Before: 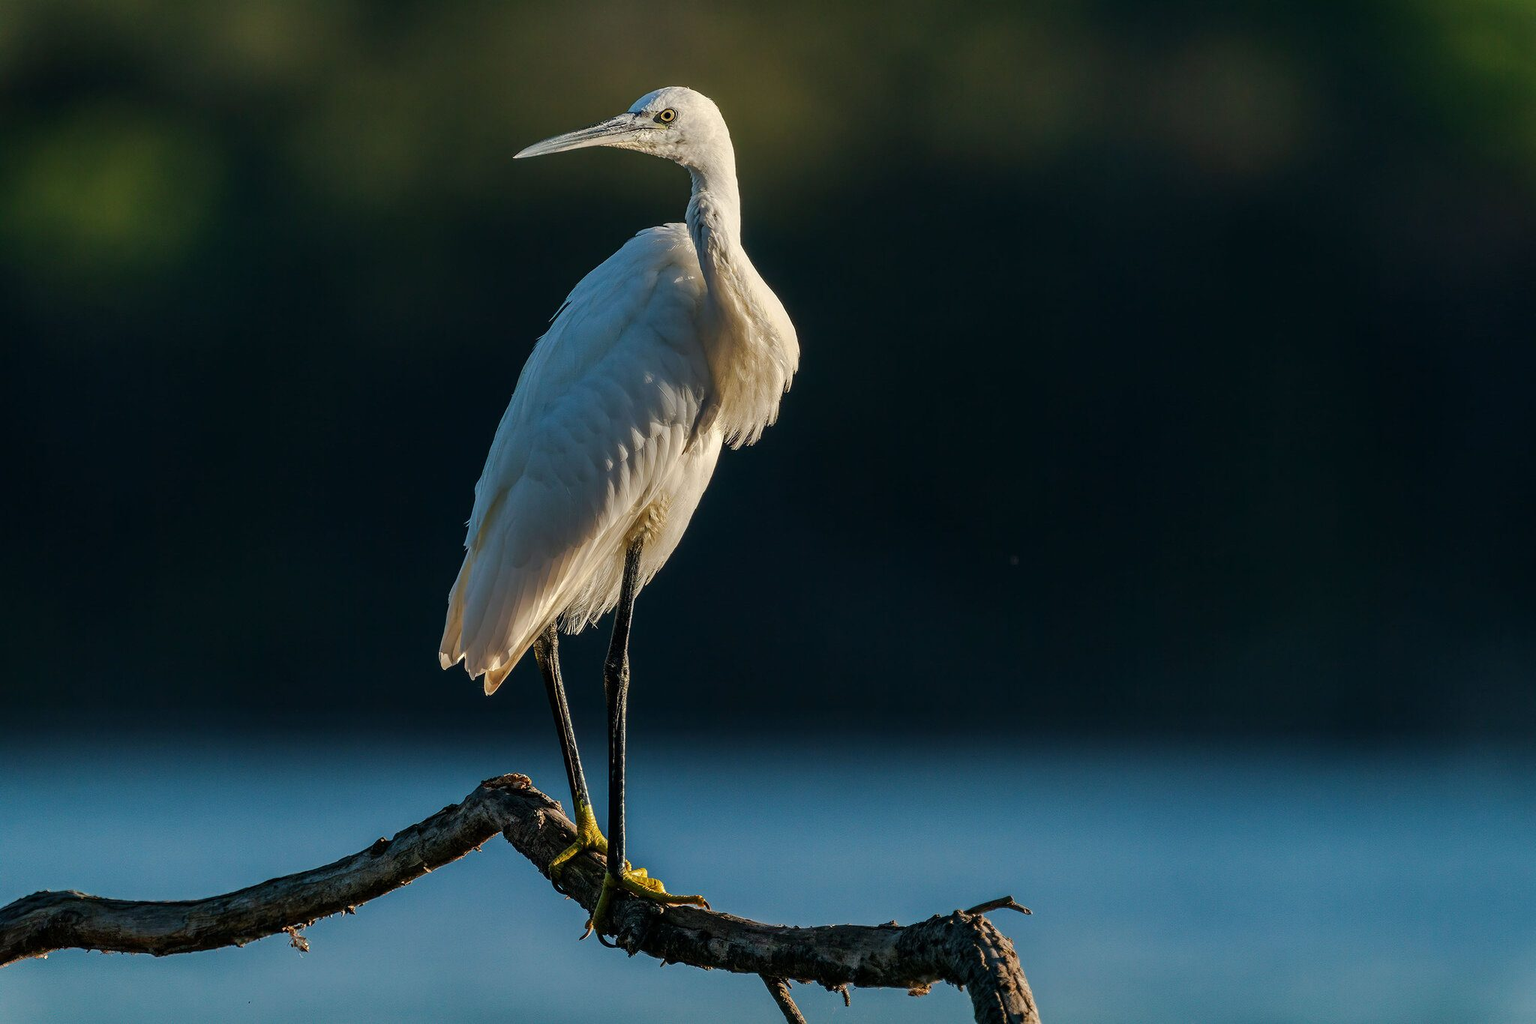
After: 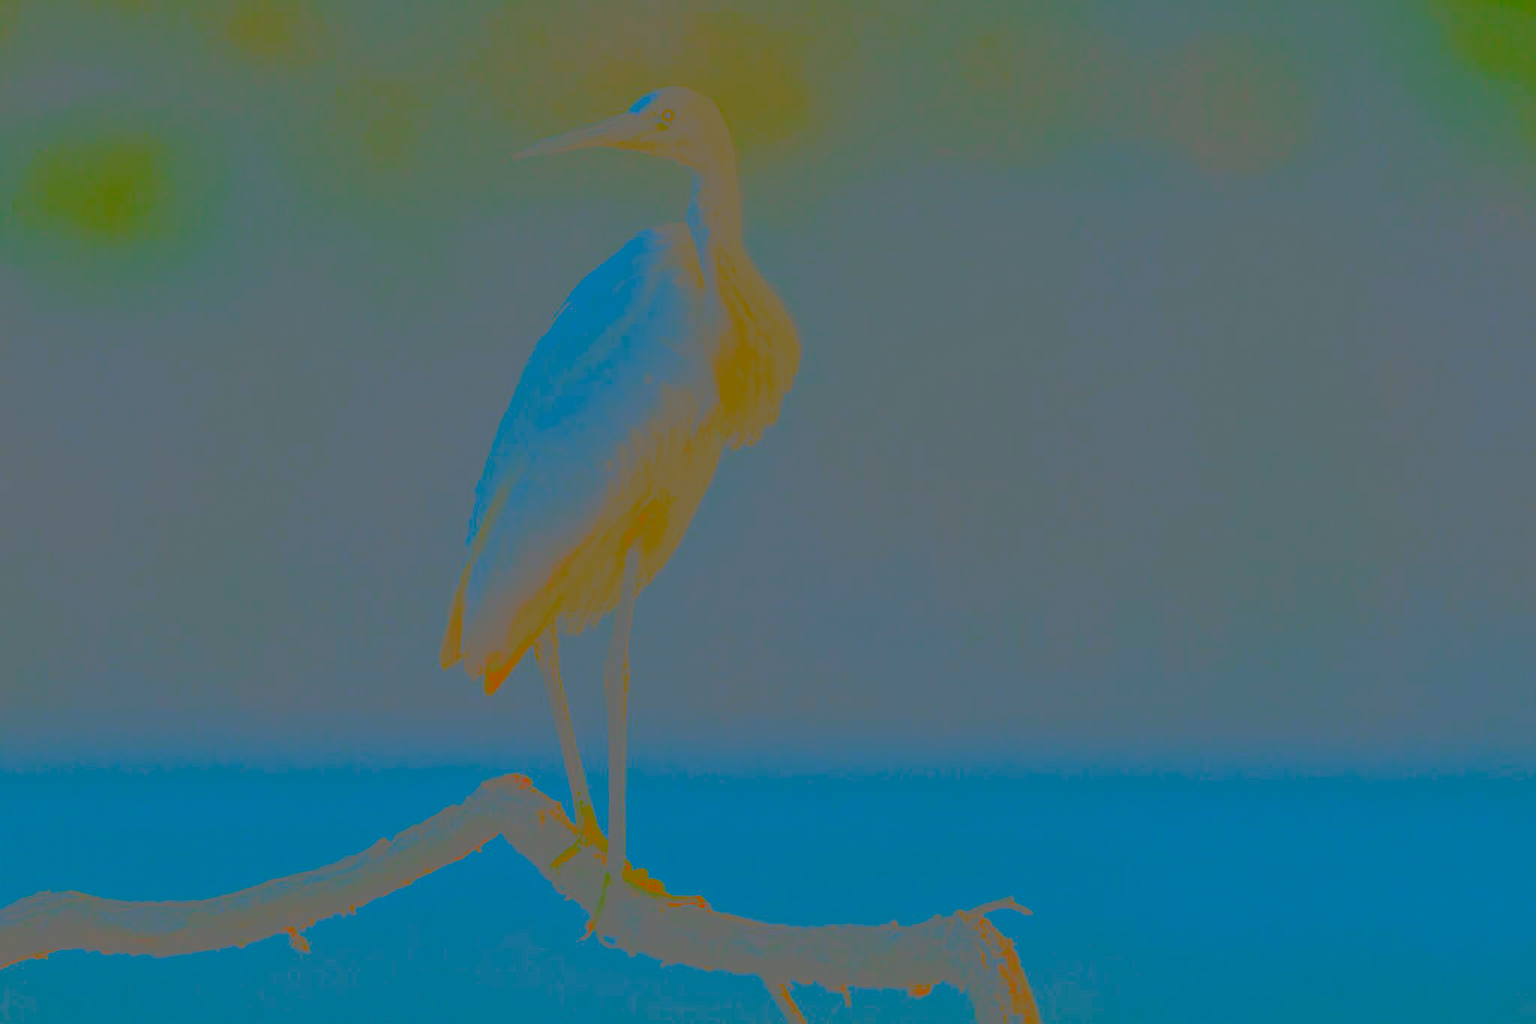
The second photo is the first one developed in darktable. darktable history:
tone equalizer: on, module defaults
tone curve: curves: ch0 [(0, 0) (0.094, 0.039) (0.243, 0.155) (0.411, 0.482) (0.479, 0.583) (0.654, 0.742) (0.793, 0.851) (0.994, 0.974)]; ch1 [(0, 0) (0.161, 0.092) (0.35, 0.33) (0.392, 0.392) (0.456, 0.456) (0.505, 0.502) (0.537, 0.518) (0.553, 0.53) (0.573, 0.569) (0.718, 0.718) (1, 1)]; ch2 [(0, 0) (0.346, 0.362) (0.411, 0.412) (0.502, 0.502) (0.531, 0.521) (0.576, 0.553) (0.615, 0.621) (1, 1)], color space Lab, independent channels, preserve colors none
contrast brightness saturation: contrast -0.99, brightness -0.17, saturation 0.75
